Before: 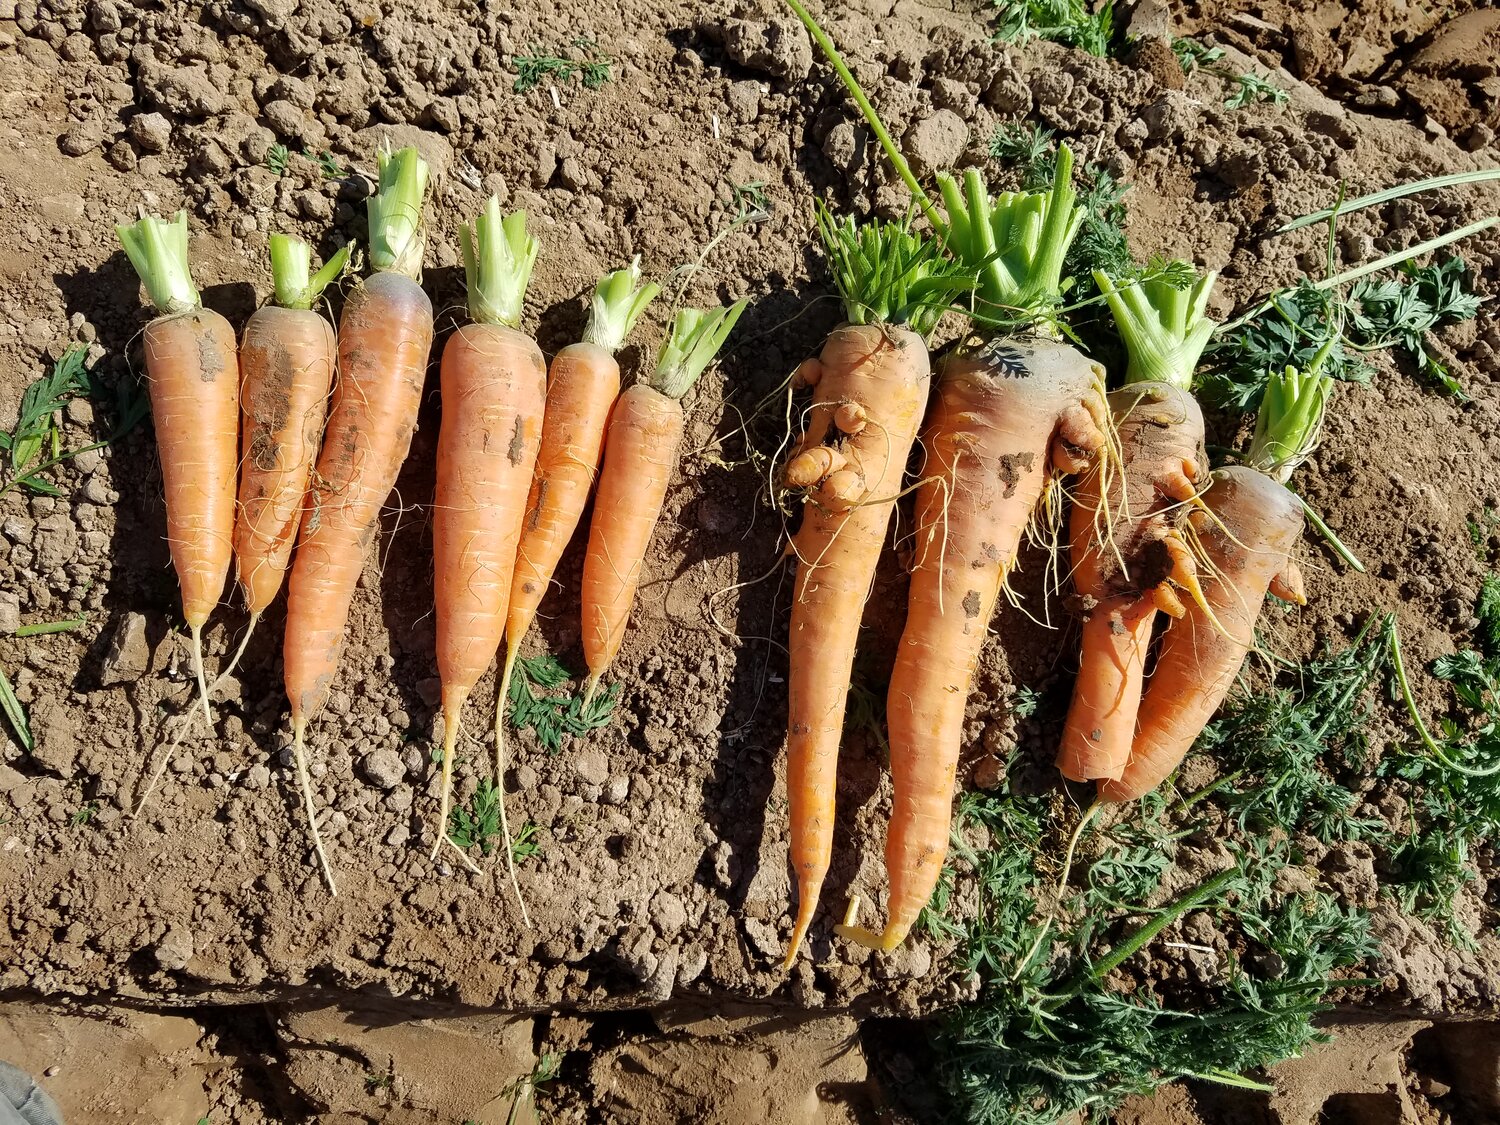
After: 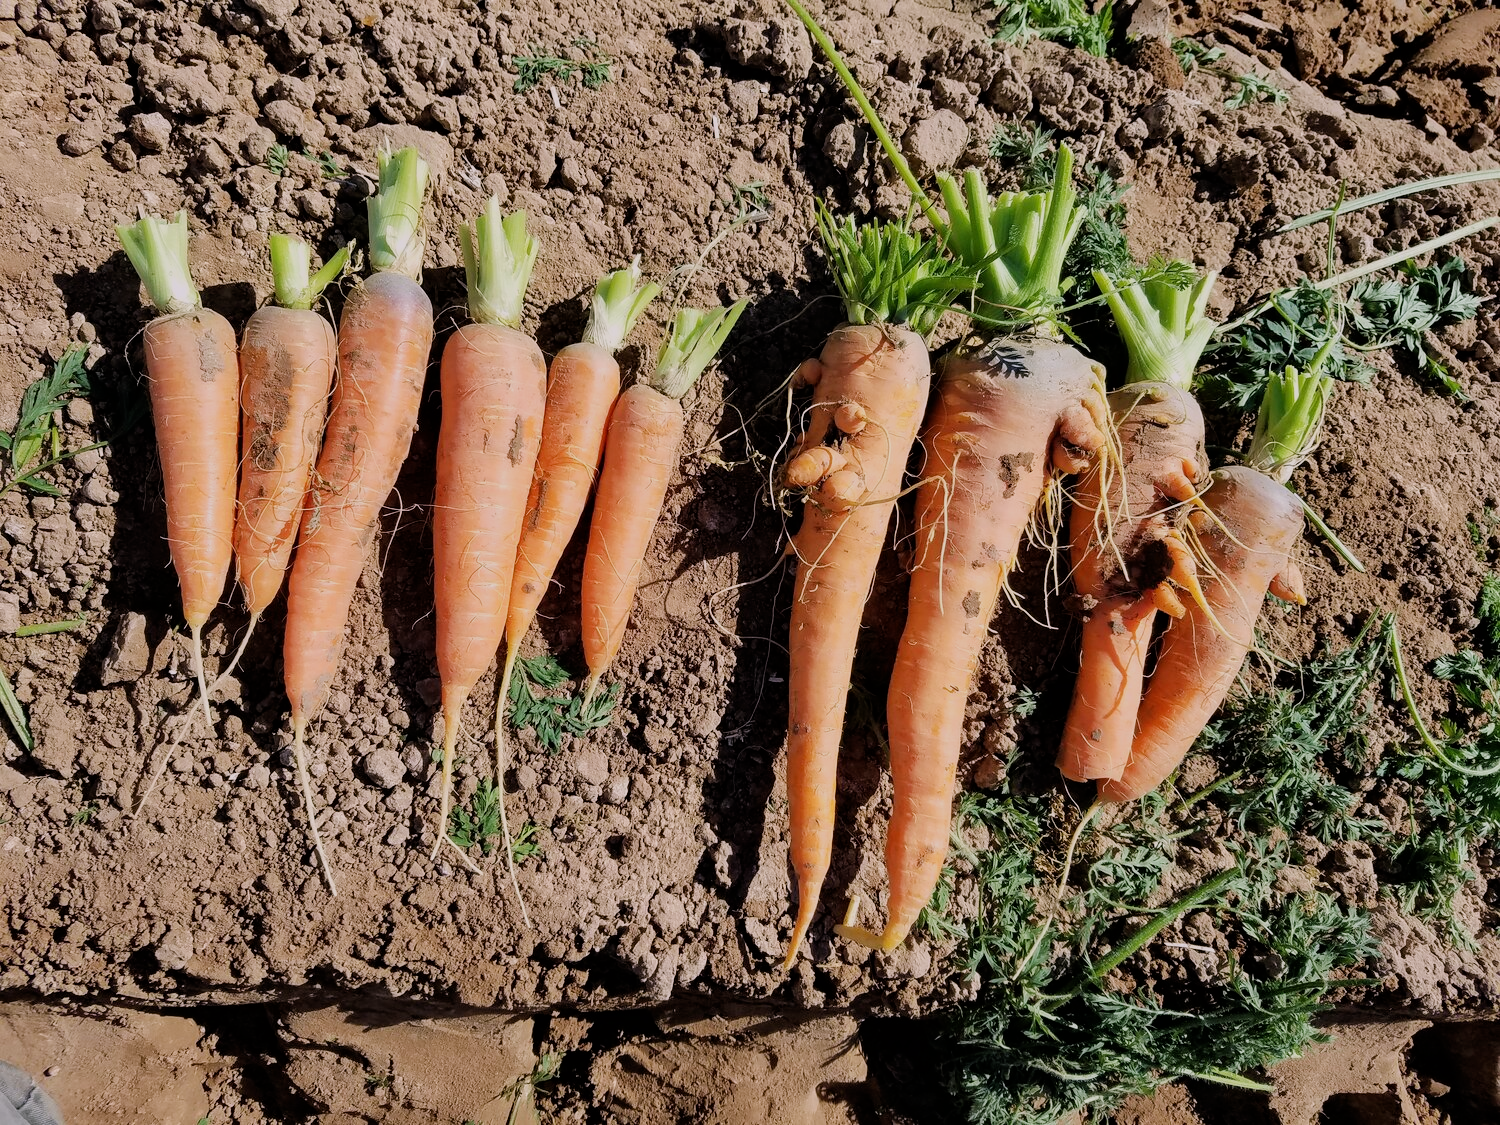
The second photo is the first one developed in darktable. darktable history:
filmic rgb: black relative exposure -7.65 EV, white relative exposure 4.56 EV, hardness 3.61
white balance: red 1.05, blue 1.072
